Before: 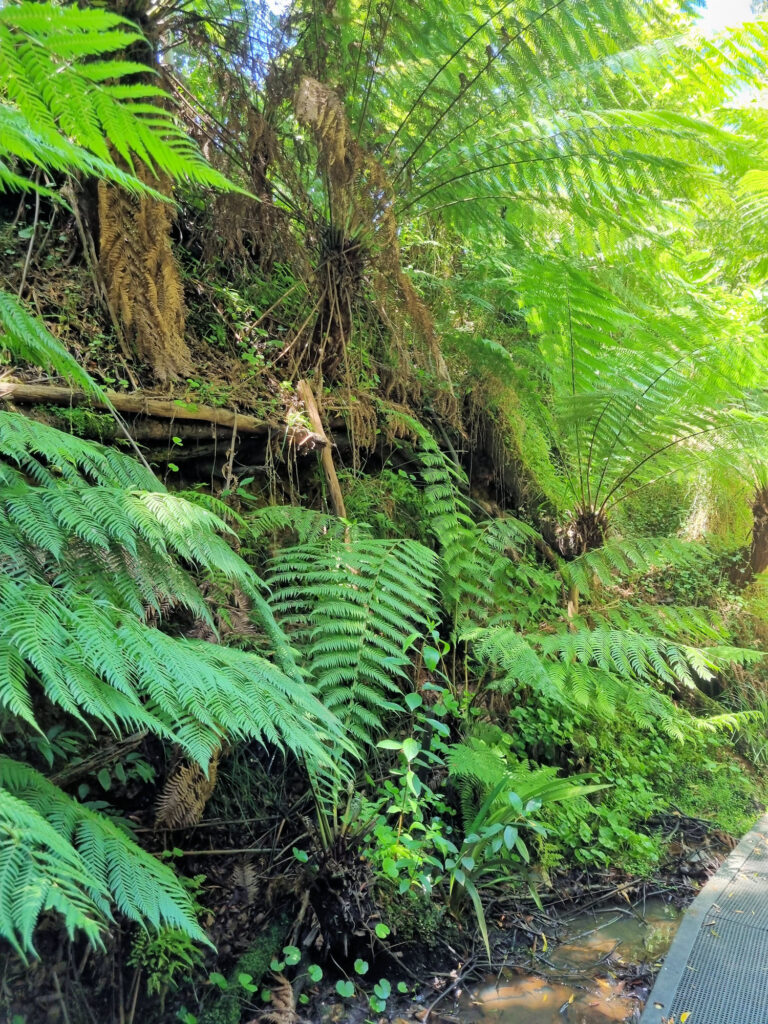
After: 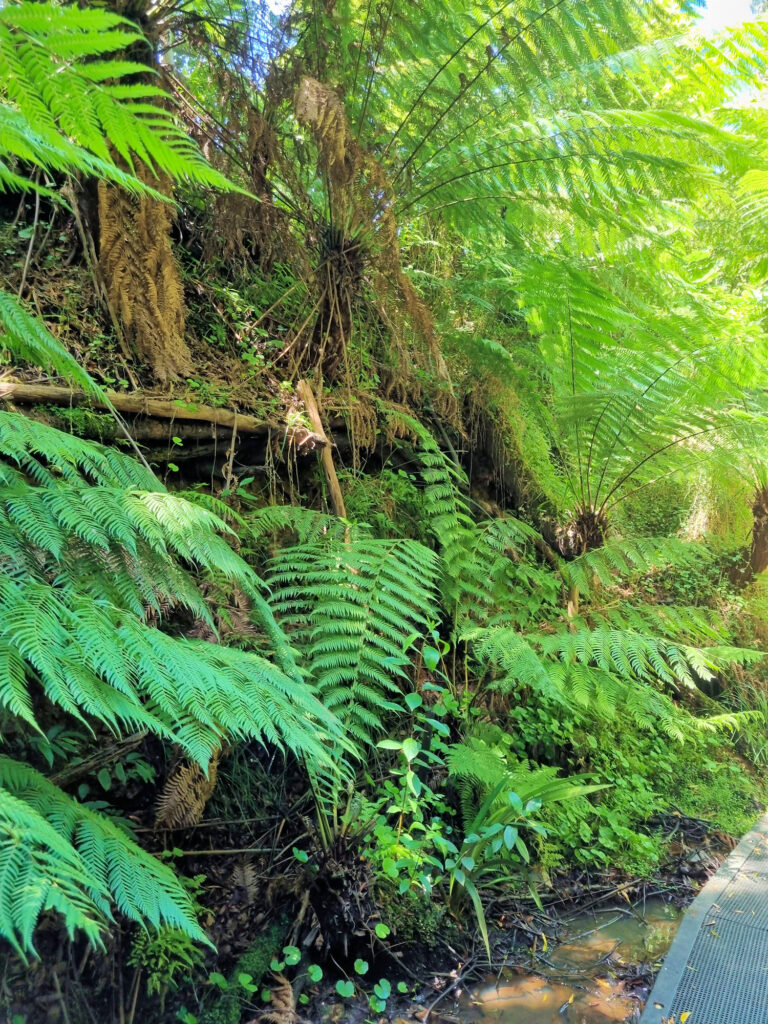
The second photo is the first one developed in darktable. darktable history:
velvia: on, module defaults
exposure: compensate exposure bias true, compensate highlight preservation false
